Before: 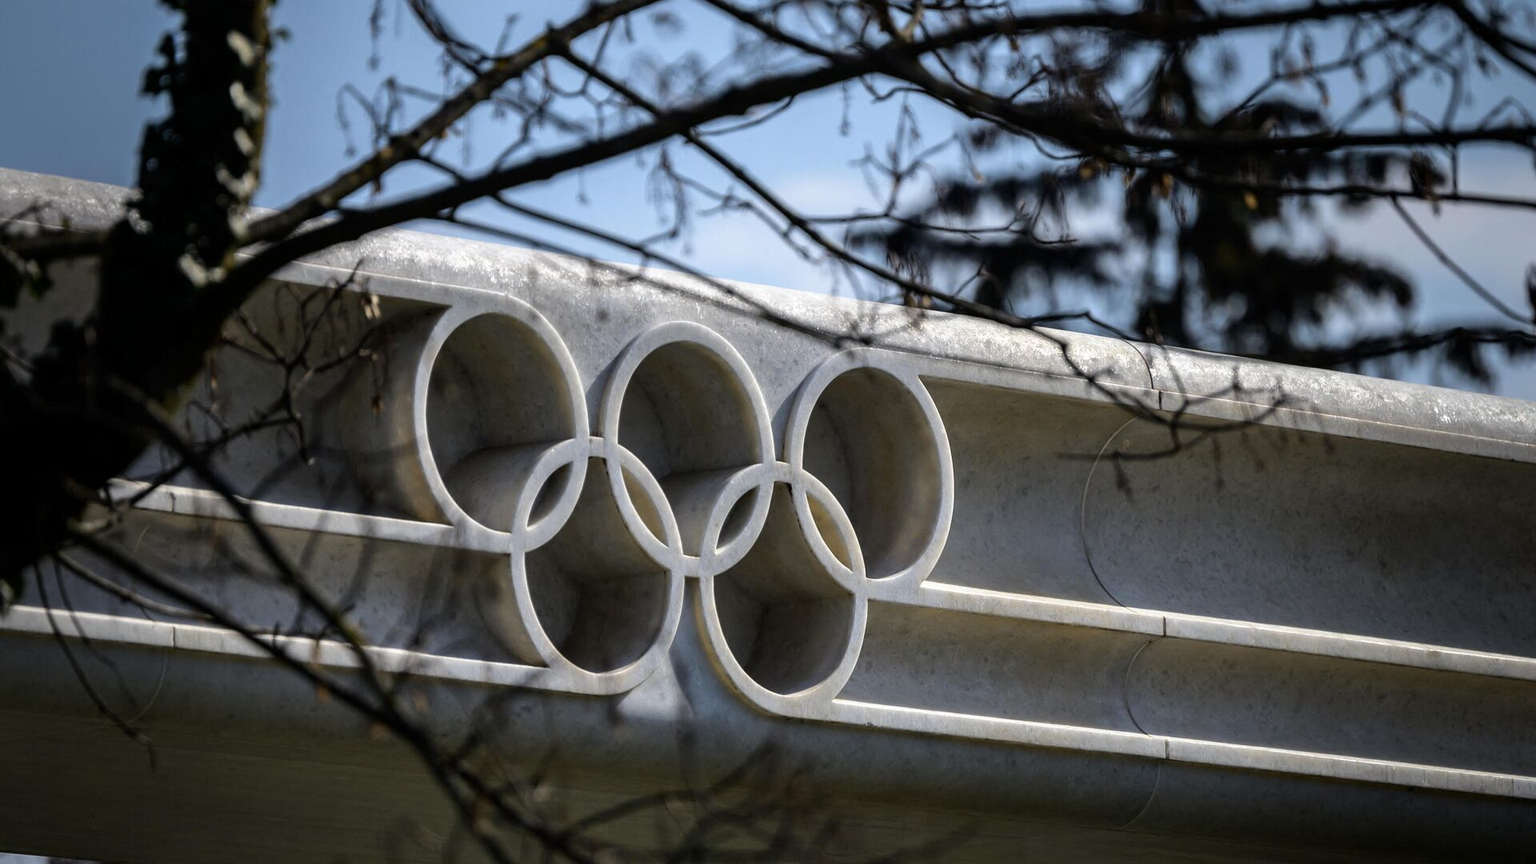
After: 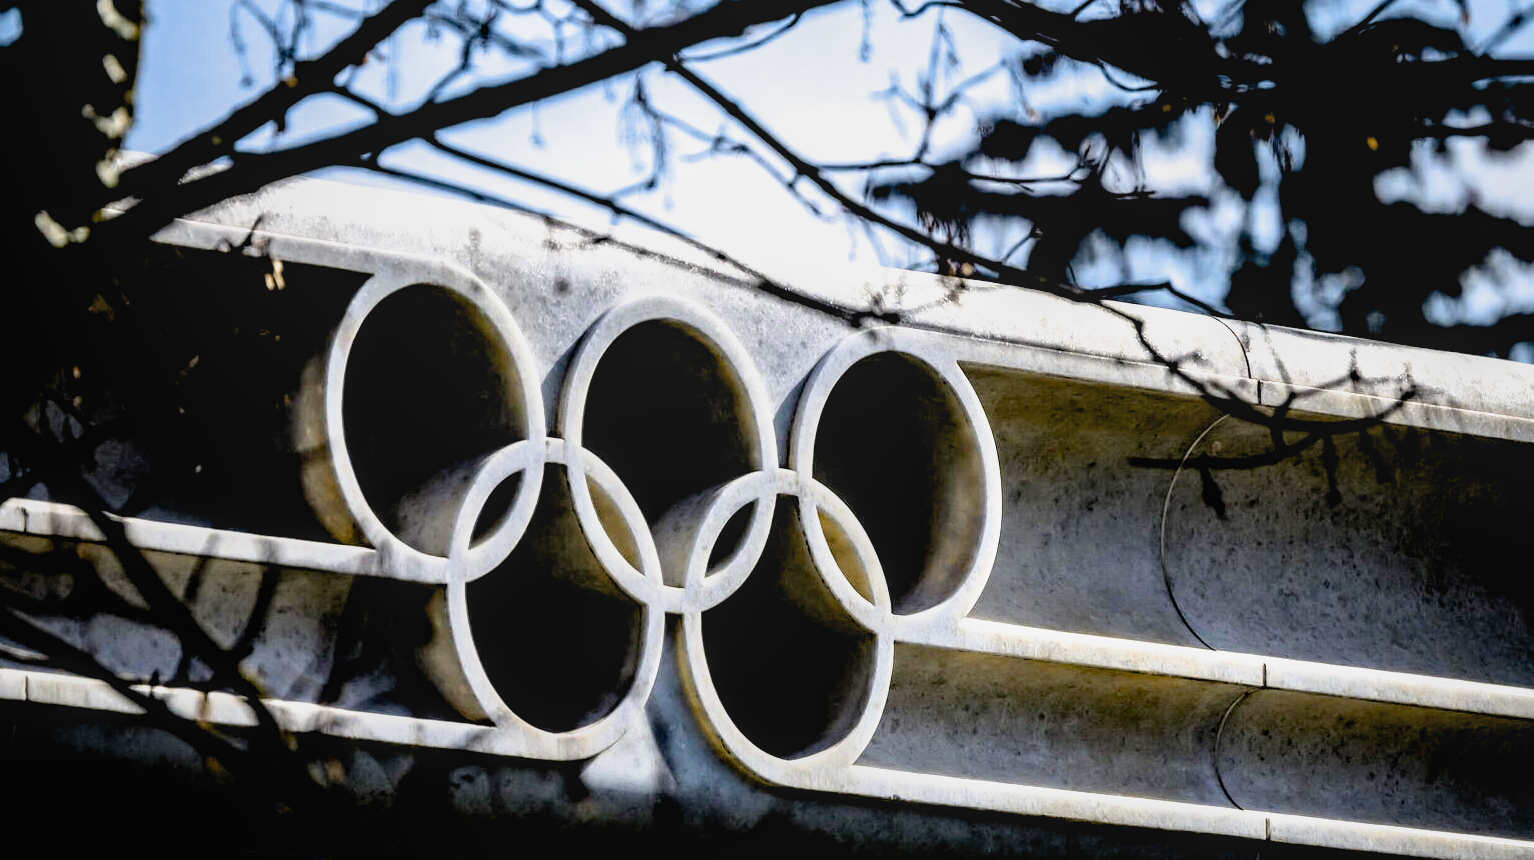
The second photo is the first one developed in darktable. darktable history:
crop and rotate: left 9.978%, top 10.059%, right 10.1%, bottom 10.259%
local contrast: detail 110%
filmic rgb: black relative exposure -8.71 EV, white relative exposure 2.67 EV, target black luminance 0%, target white luminance 99.95%, hardness 6.26, latitude 75.6%, contrast 1.315, highlights saturation mix -5.68%
exposure: black level correction 0.035, exposure 0.91 EV, compensate highlight preservation false
